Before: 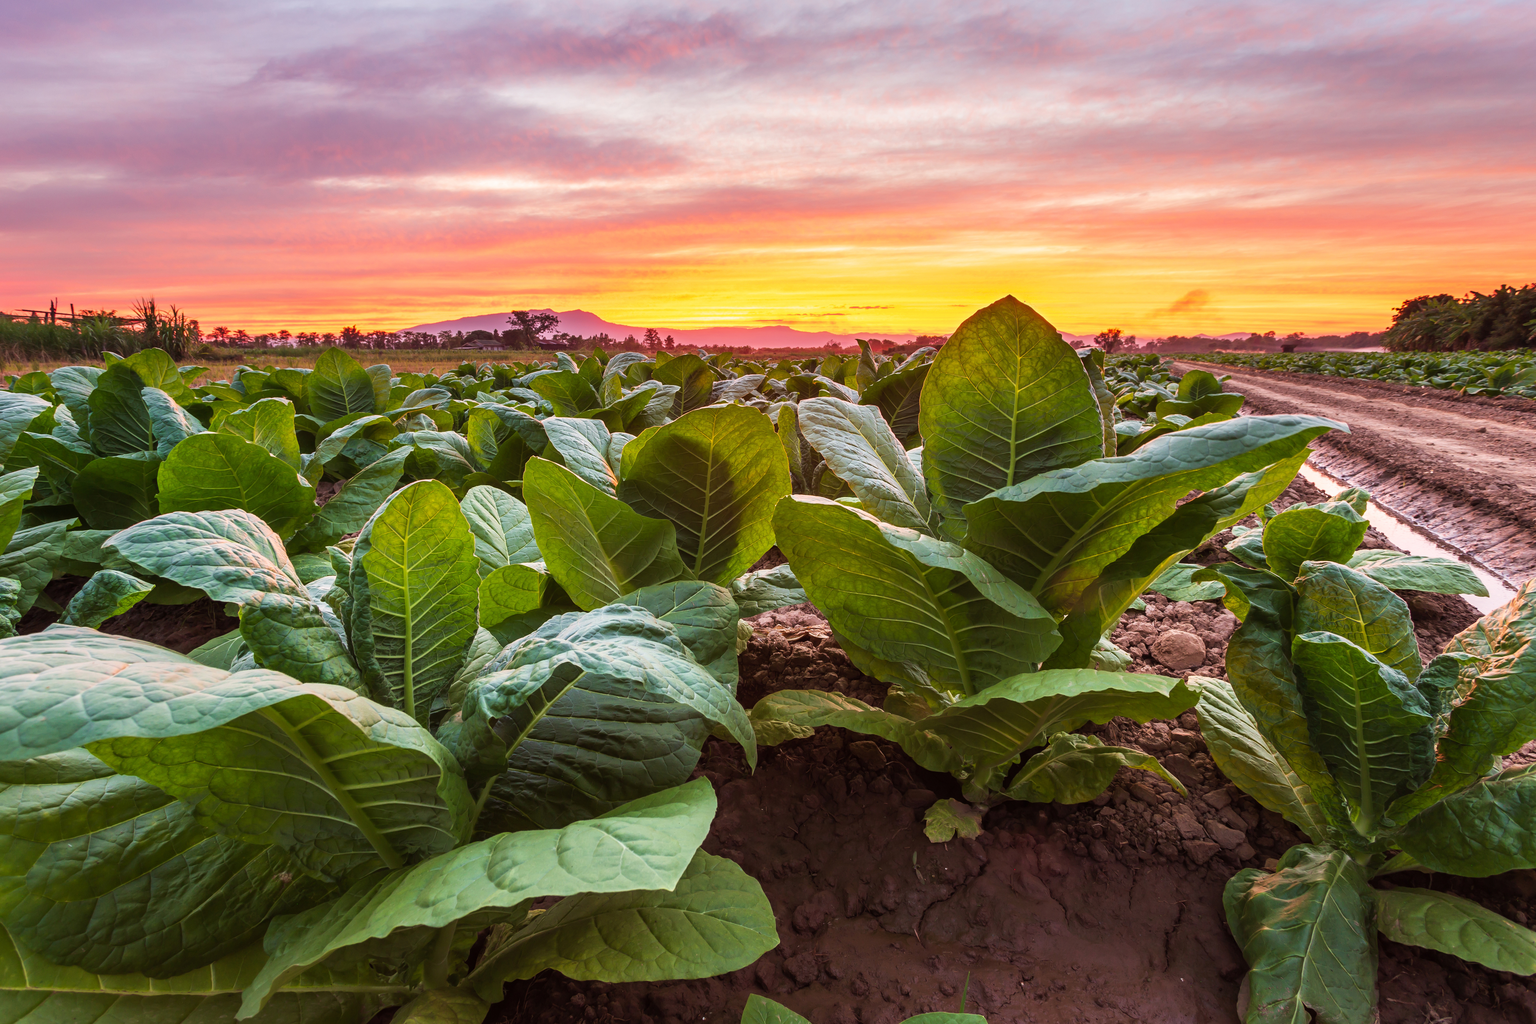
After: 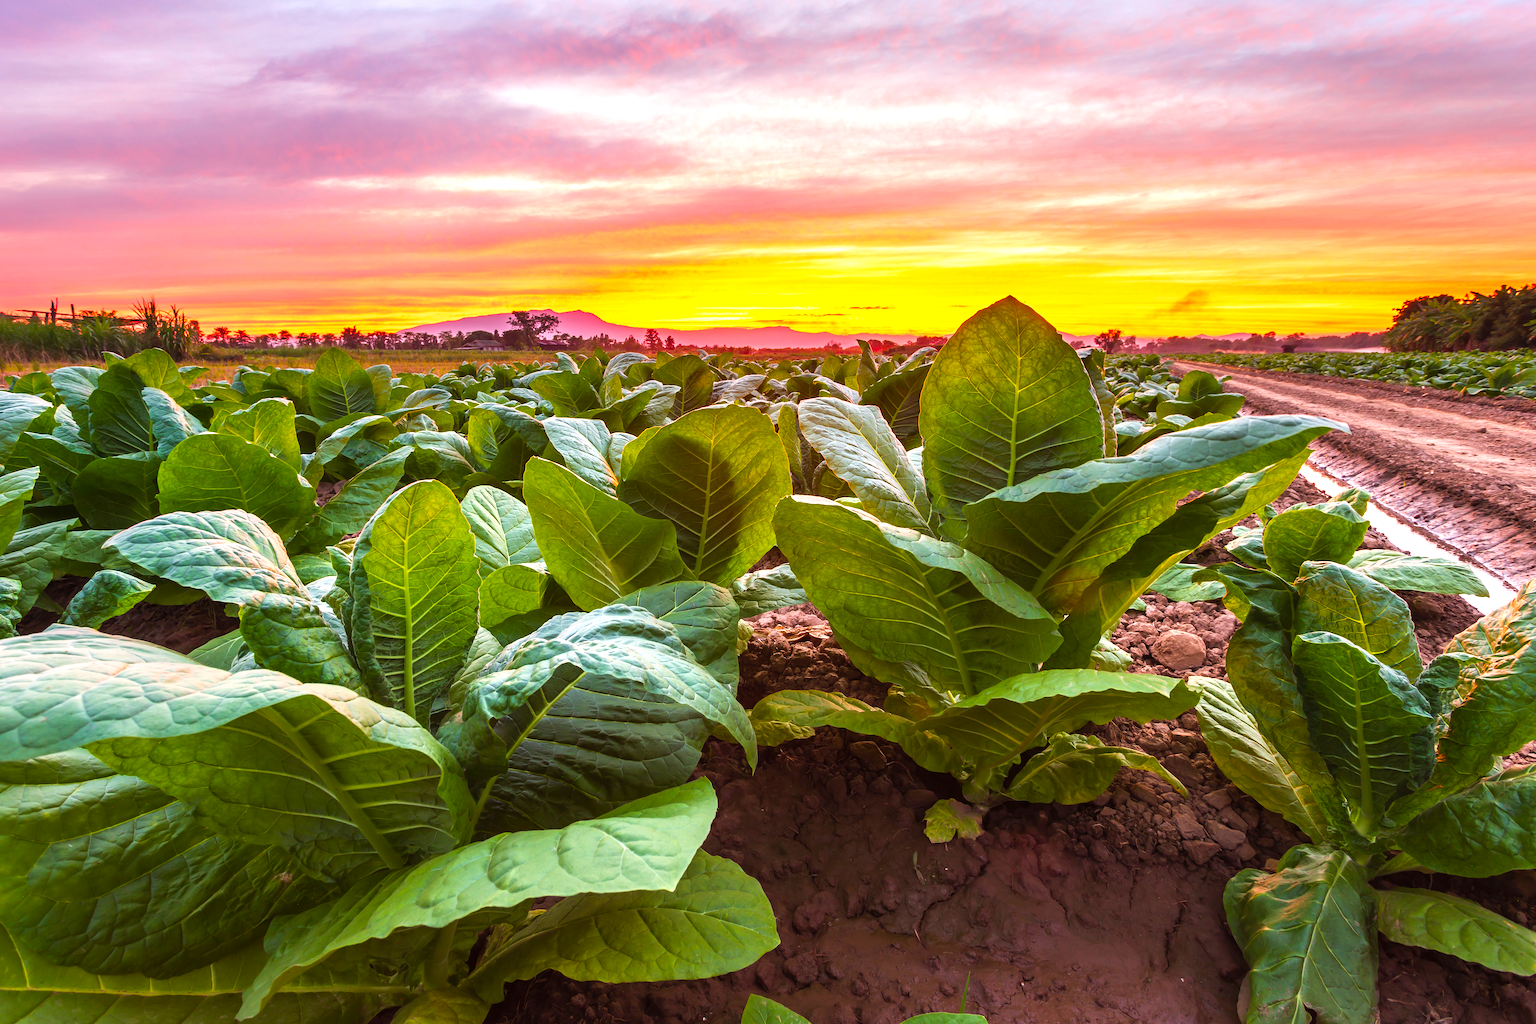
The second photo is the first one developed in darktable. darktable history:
color balance rgb: perceptual saturation grading › global saturation 29.914%
exposure: black level correction 0, exposure 0.499 EV, compensate highlight preservation false
